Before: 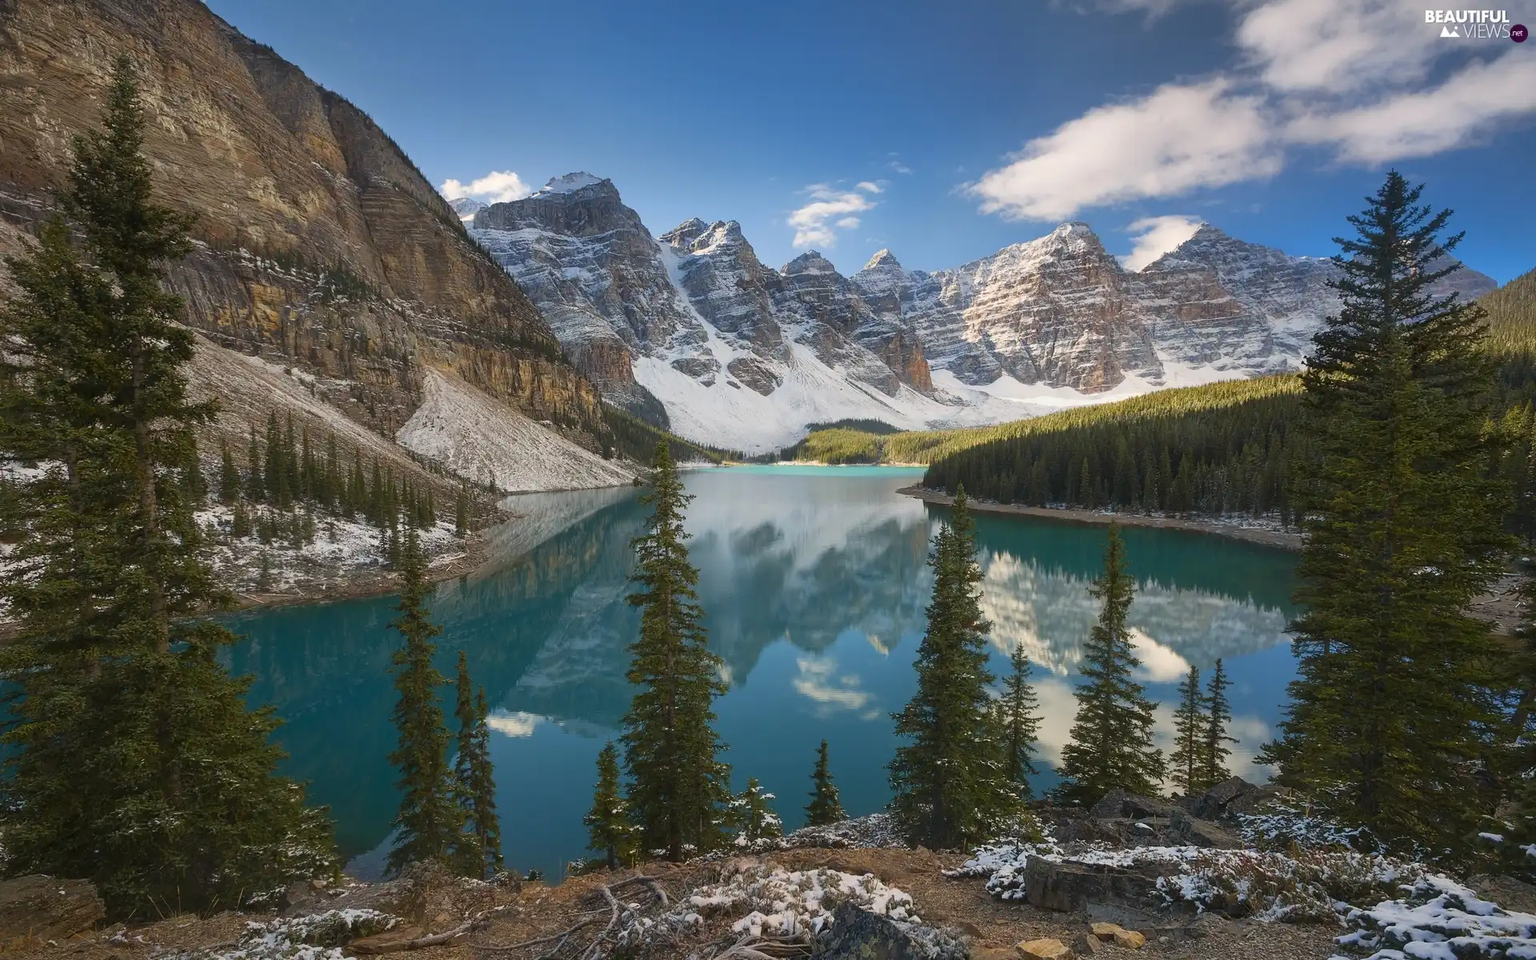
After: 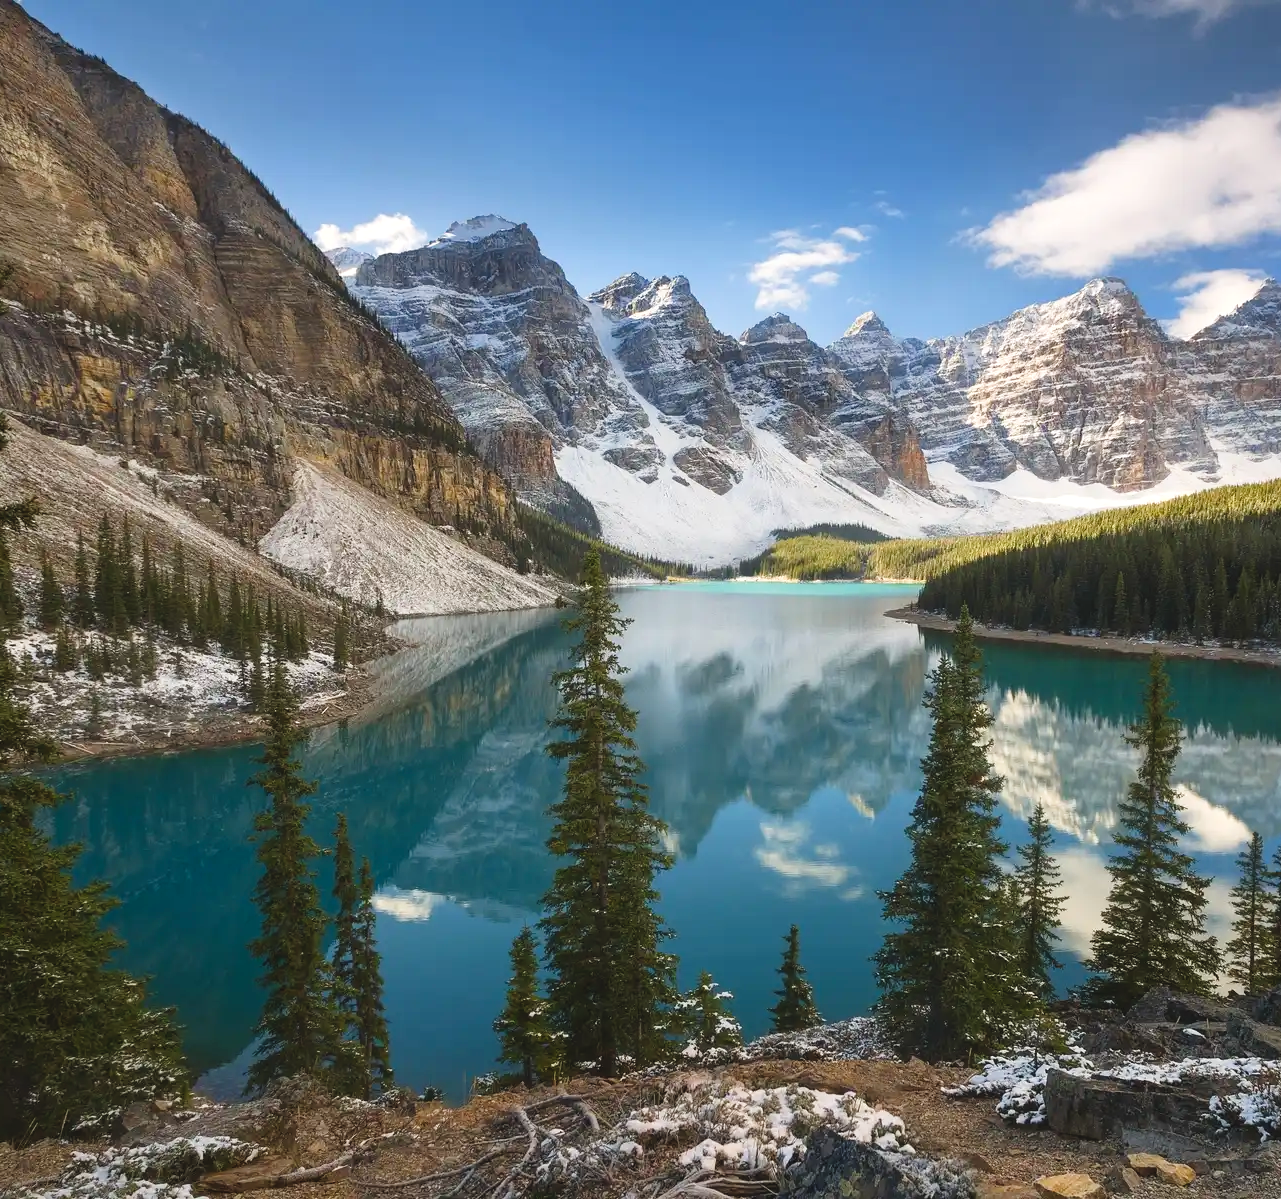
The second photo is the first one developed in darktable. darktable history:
levels: black 0.094%, levels [0, 0.476, 0.951]
crop and rotate: left 12.317%, right 20.943%
tone curve: curves: ch0 [(0, 0.036) (0.119, 0.115) (0.466, 0.498) (0.715, 0.767) (0.817, 0.865) (1, 0.998)]; ch1 [(0, 0) (0.377, 0.424) (0.442, 0.491) (0.487, 0.502) (0.514, 0.512) (0.536, 0.577) (0.66, 0.724) (1, 1)]; ch2 [(0, 0) (0.38, 0.405) (0.463, 0.443) (0.492, 0.486) (0.526, 0.541) (0.578, 0.598) (1, 1)], preserve colors none
